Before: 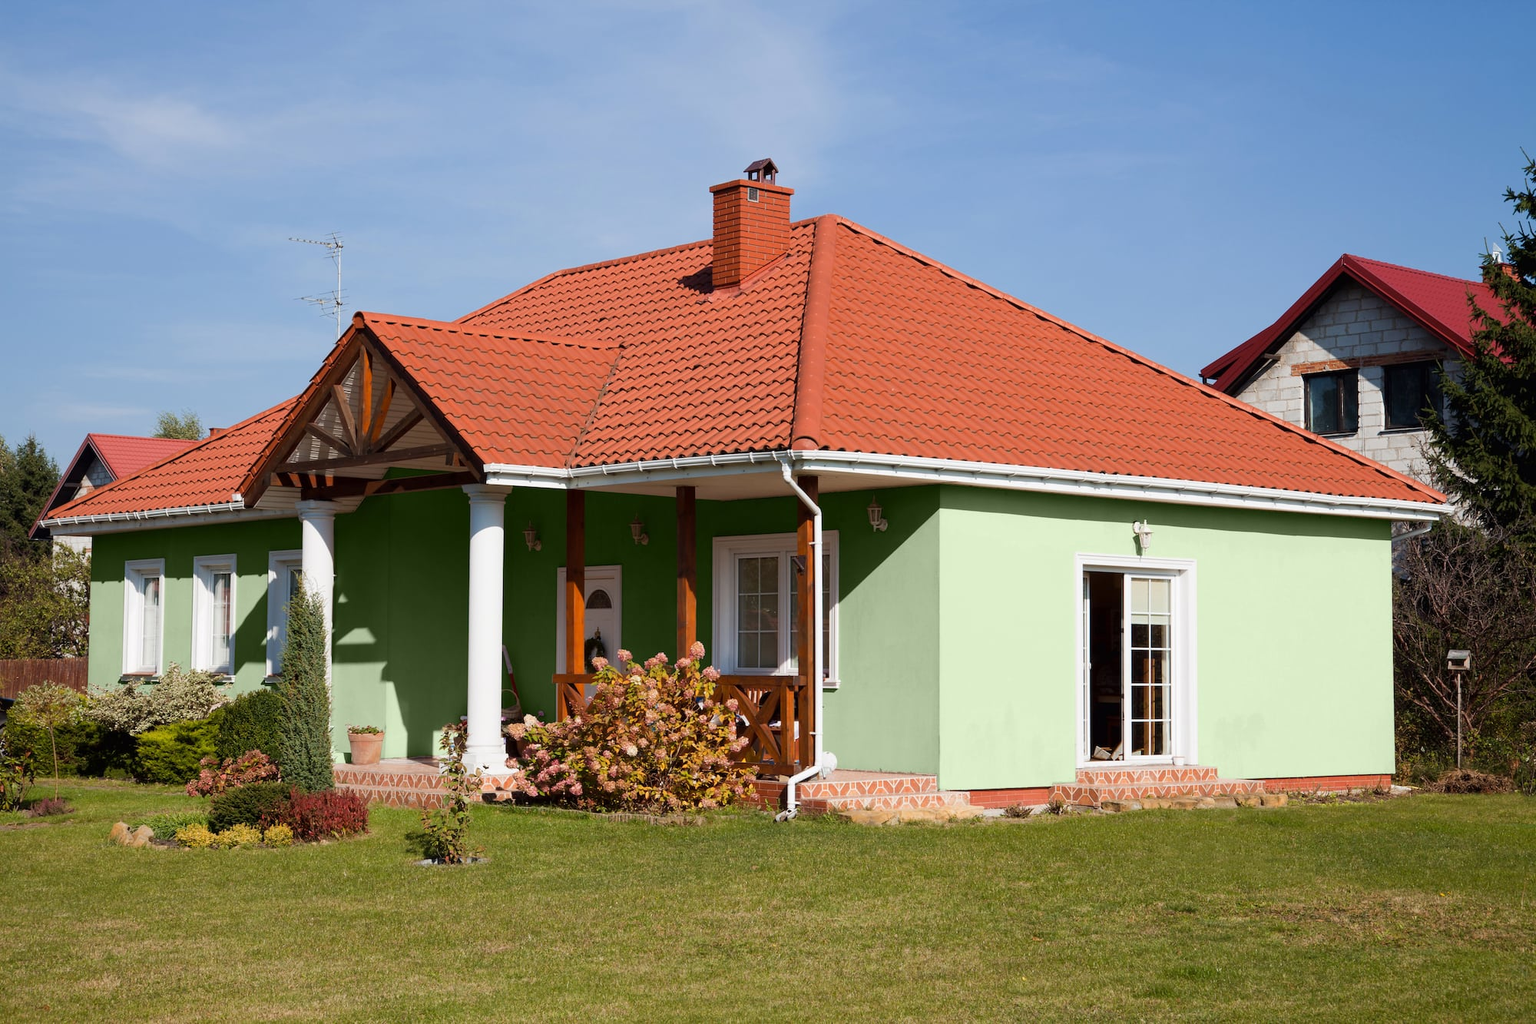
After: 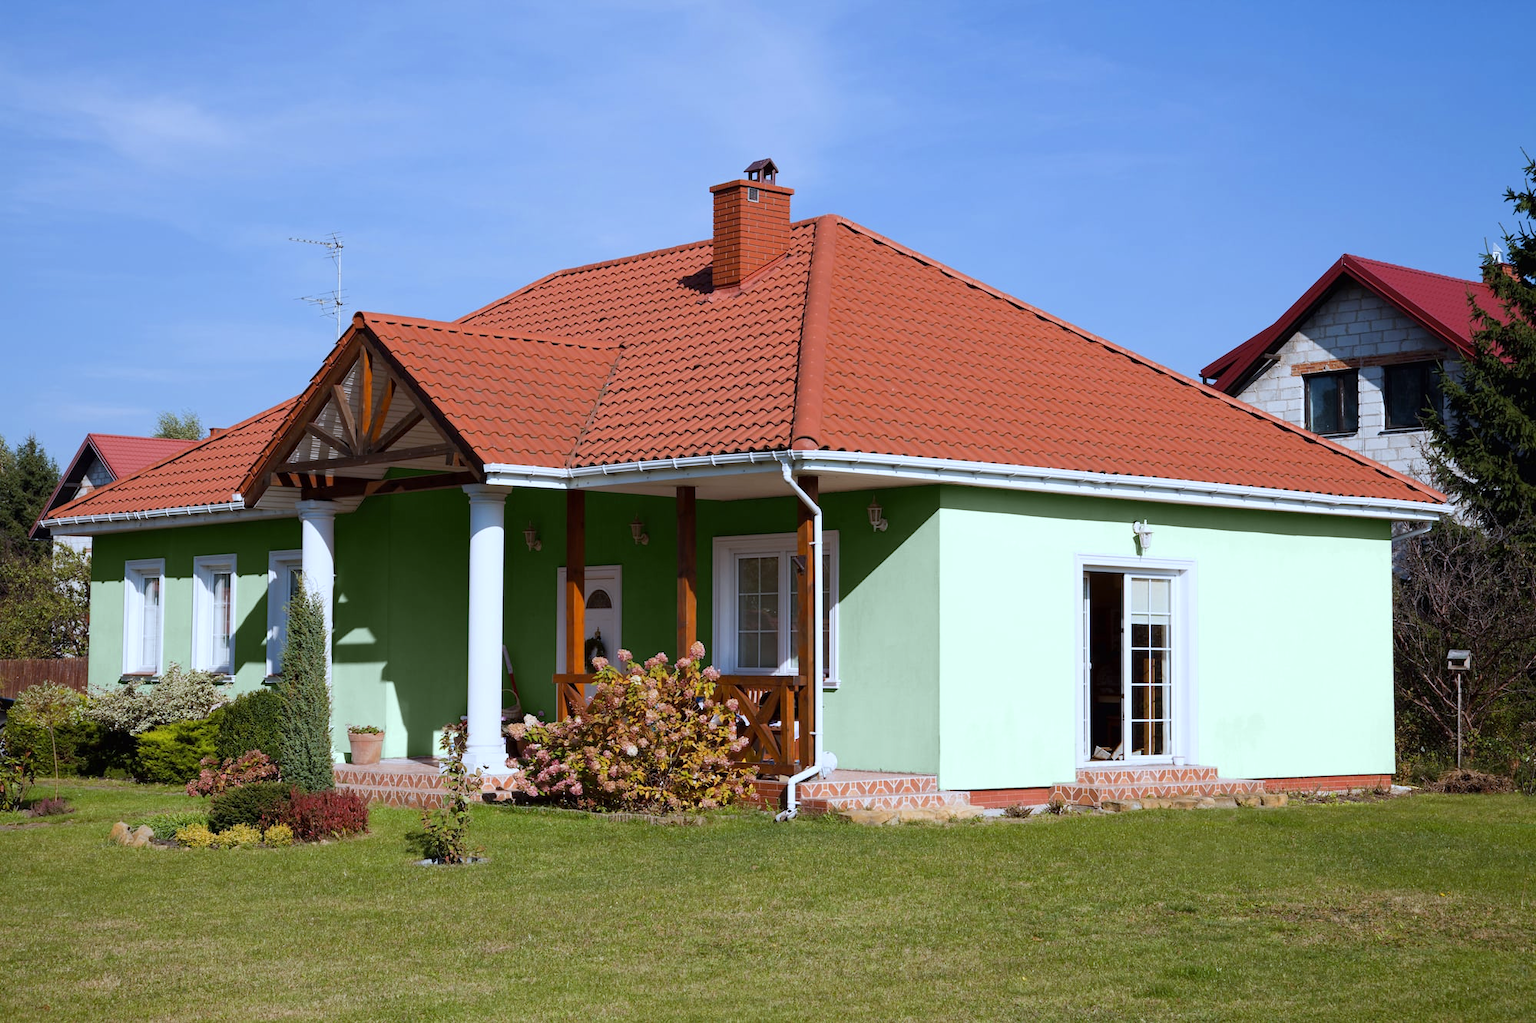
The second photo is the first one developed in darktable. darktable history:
white balance: red 0.926, green 1.003, blue 1.133
color zones: curves: ch0 [(0.25, 0.5) (0.463, 0.627) (0.484, 0.637) (0.75, 0.5)]
